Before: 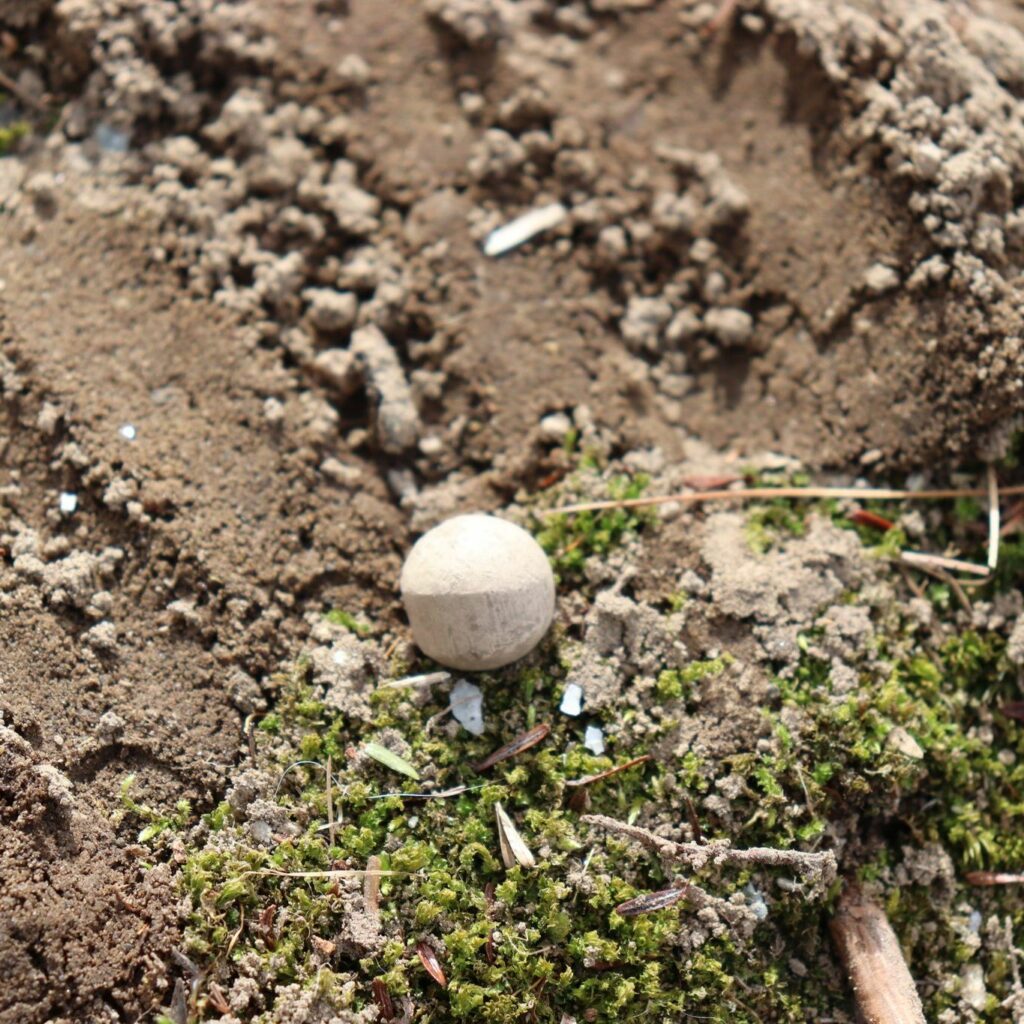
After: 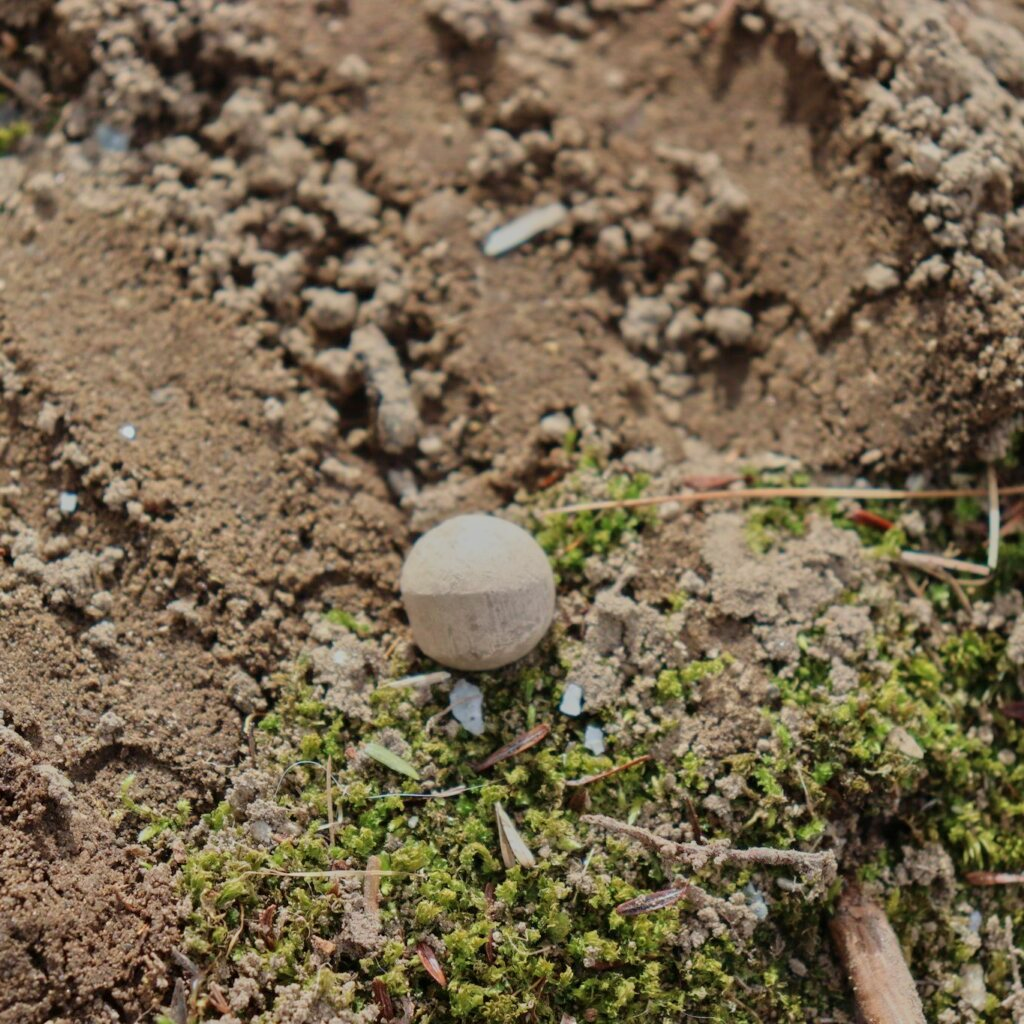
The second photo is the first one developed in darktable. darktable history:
velvia: strength 15%
tone equalizer: -8 EV -0.002 EV, -7 EV 0.005 EV, -6 EV -0.008 EV, -5 EV 0.007 EV, -4 EV -0.042 EV, -3 EV -0.233 EV, -2 EV -0.662 EV, -1 EV -0.983 EV, +0 EV -0.969 EV, smoothing diameter 2%, edges refinement/feathering 20, mask exposure compensation -1.57 EV, filter diffusion 5
